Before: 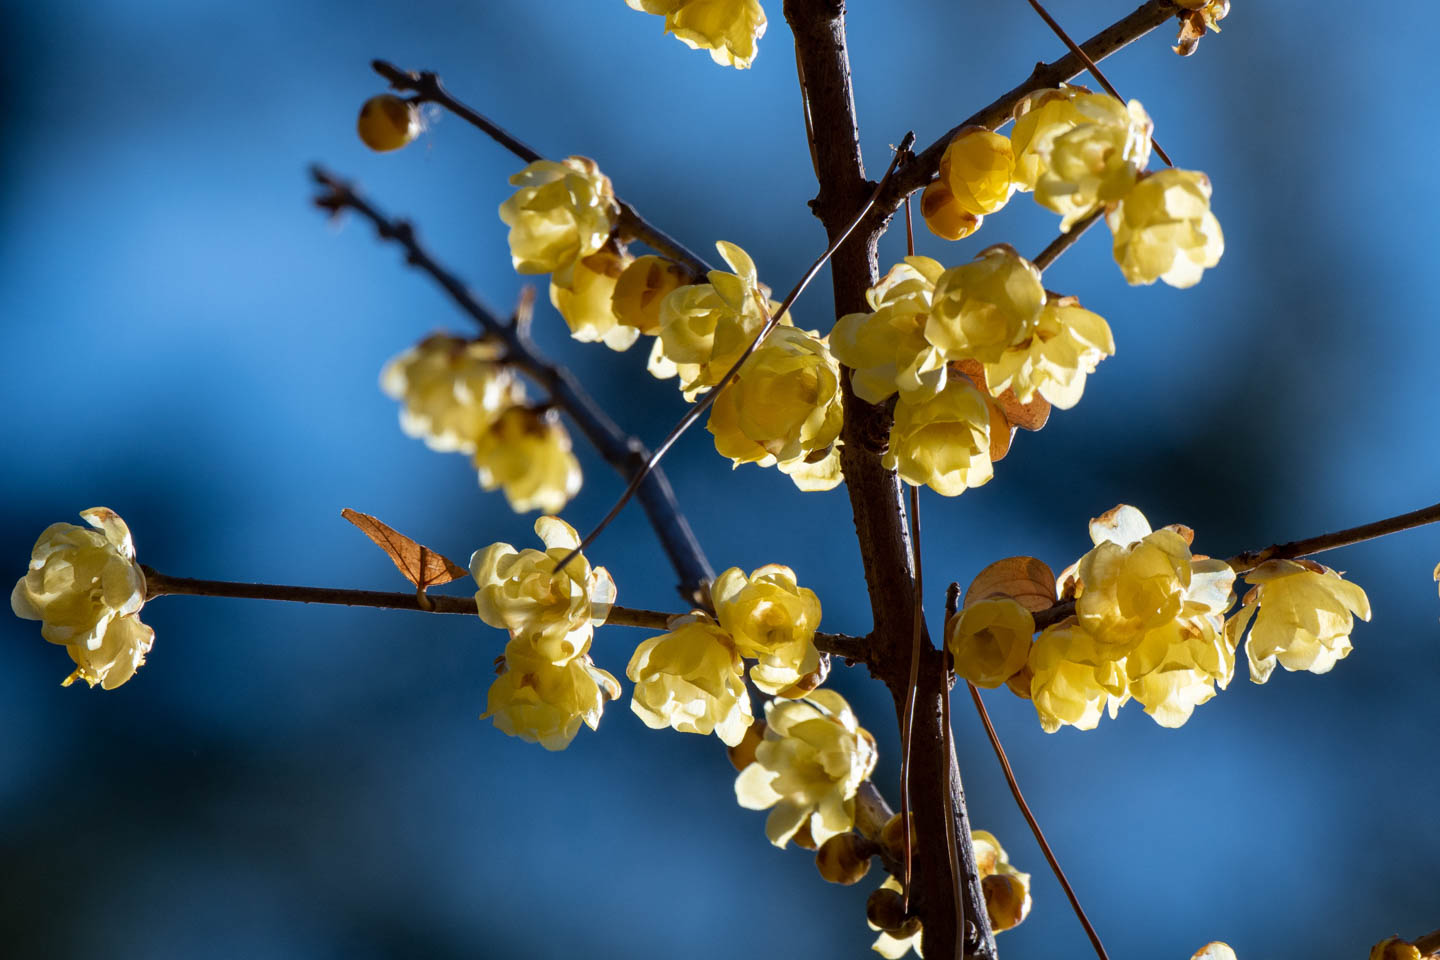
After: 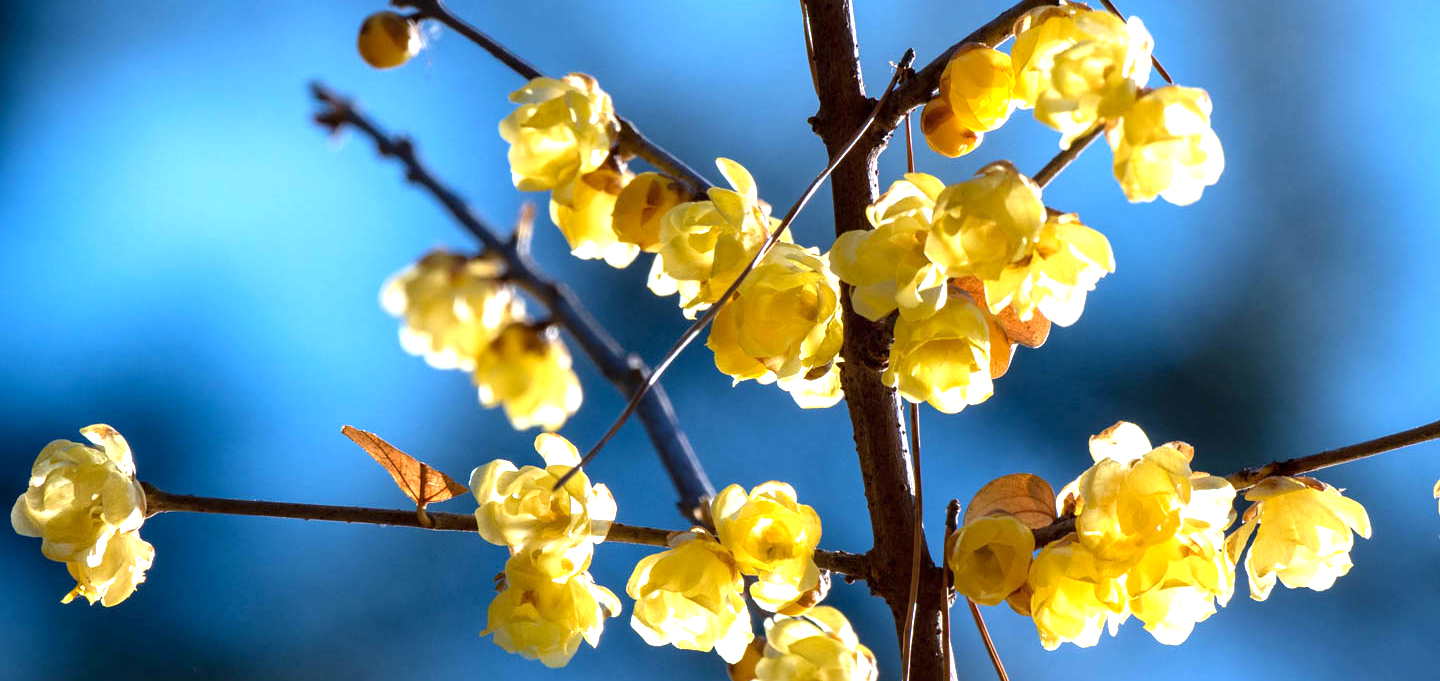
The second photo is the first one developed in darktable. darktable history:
exposure: exposure 0.948 EV, compensate highlight preservation false
crop and rotate: top 8.708%, bottom 20.303%
levels: levels [0, 0.474, 0.947]
